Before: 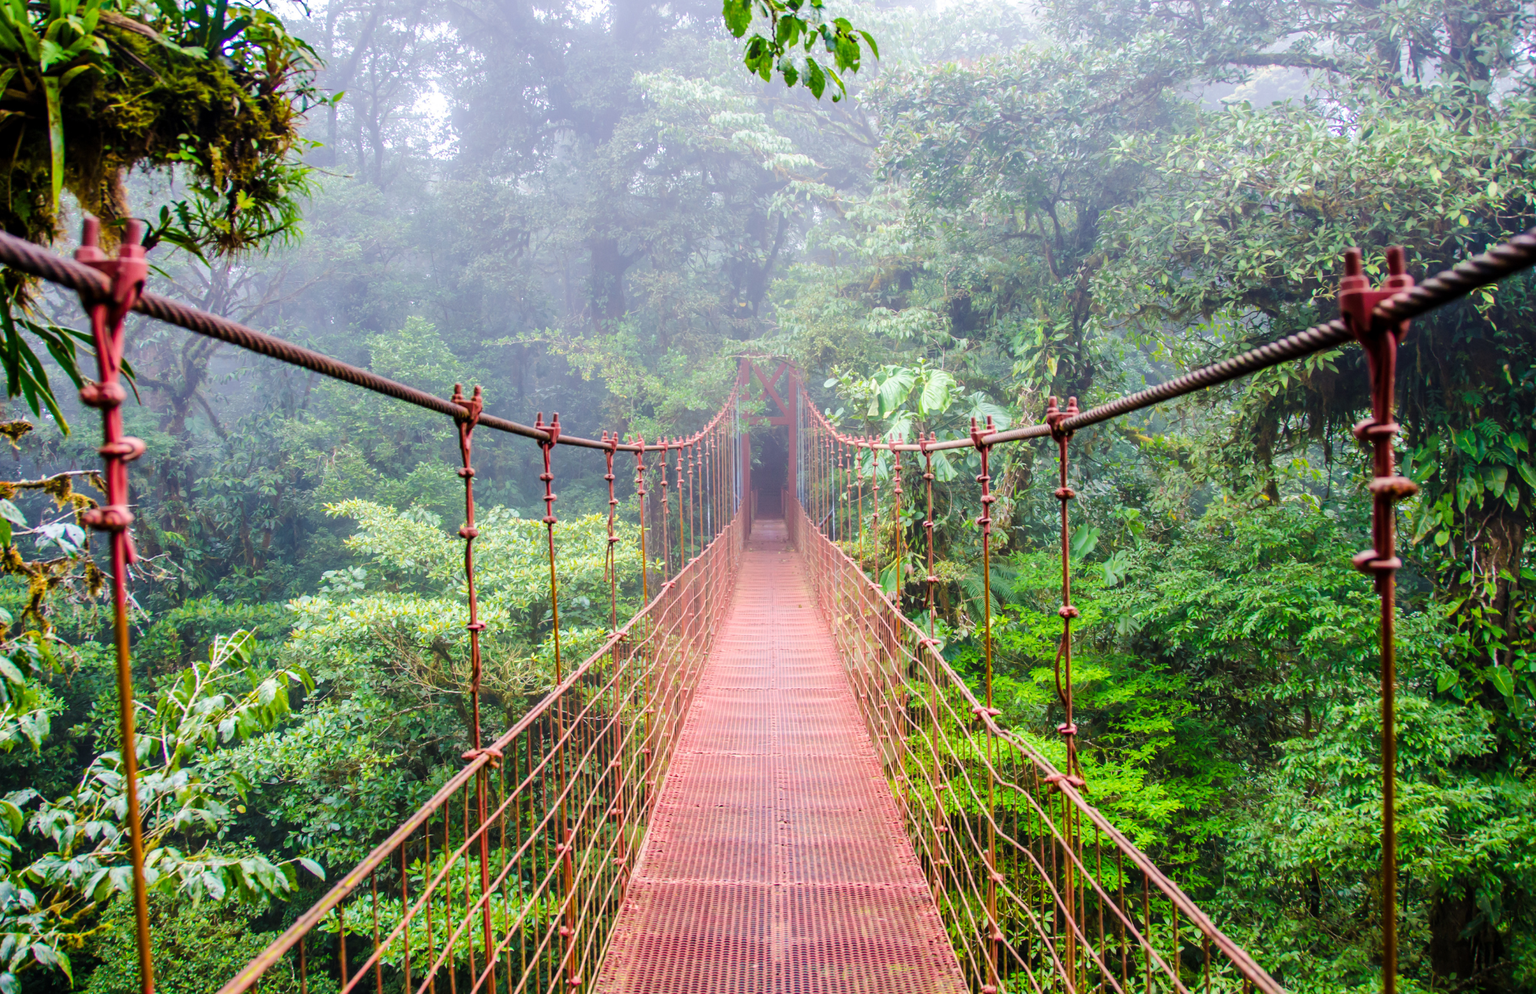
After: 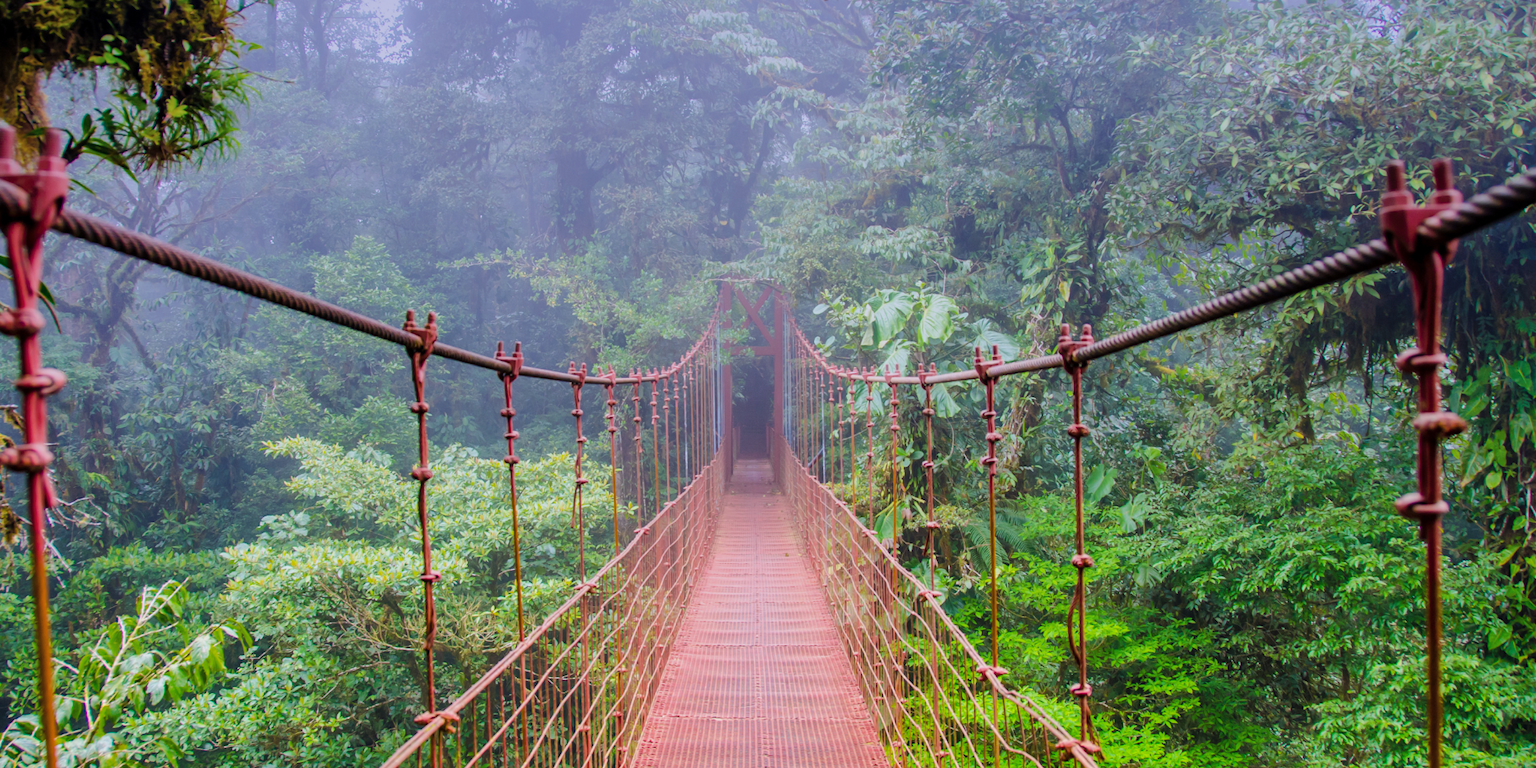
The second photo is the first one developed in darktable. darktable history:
shadows and highlights: on, module defaults
crop: left 5.596%, top 10.314%, right 3.534%, bottom 19.395%
graduated density: hue 238.83°, saturation 50%
